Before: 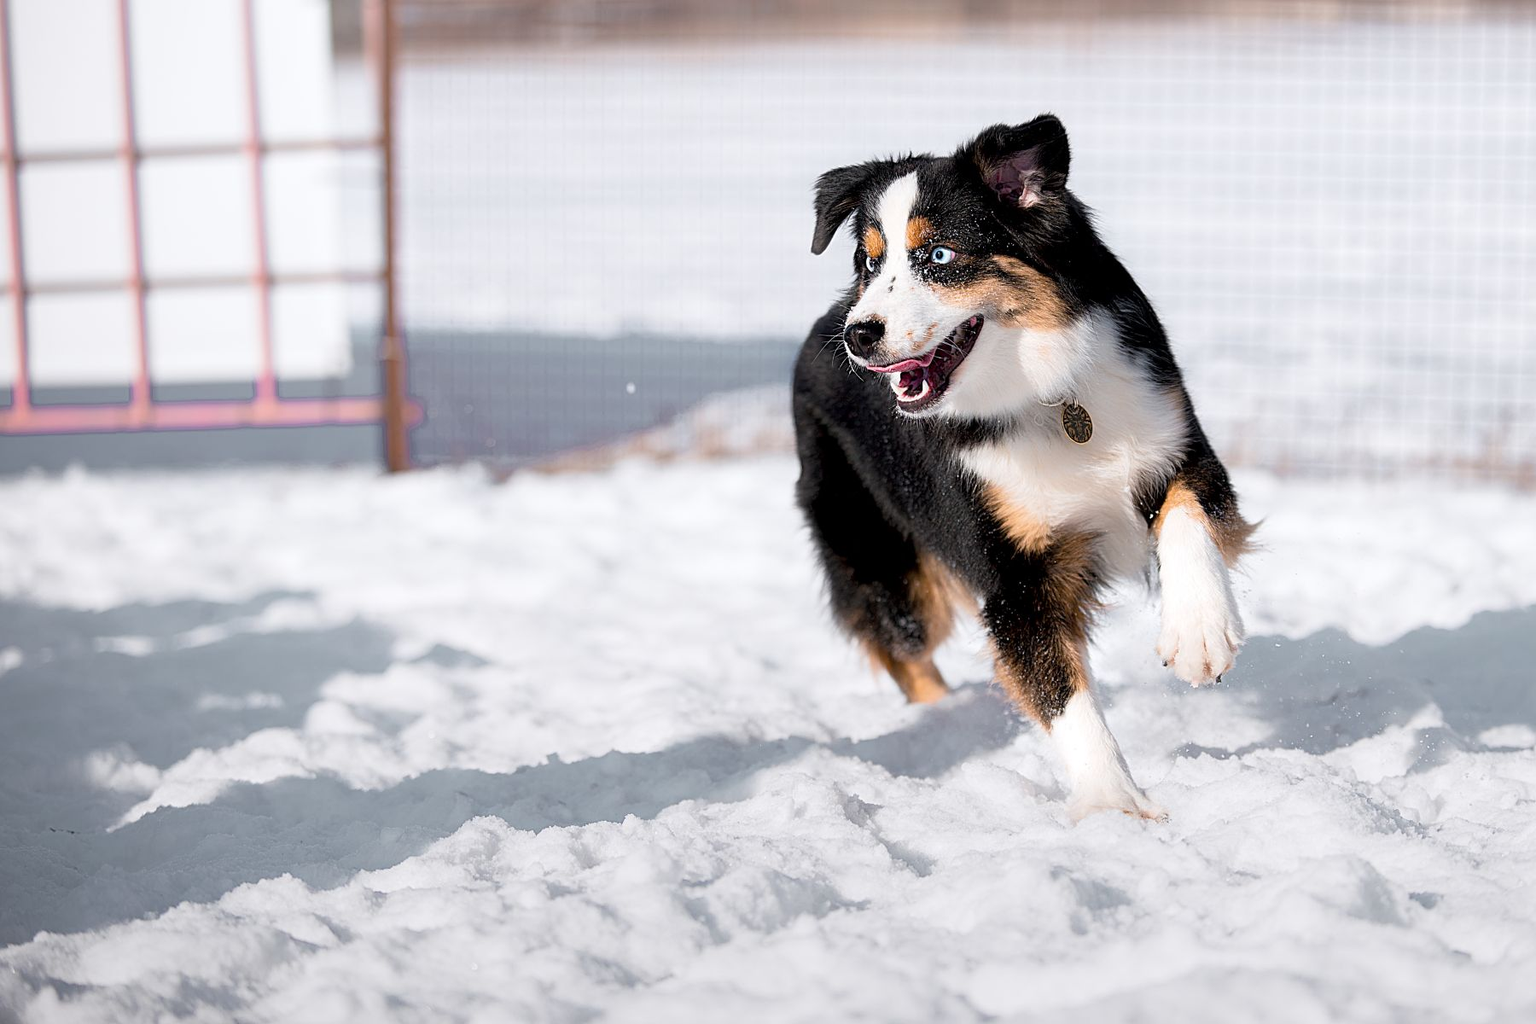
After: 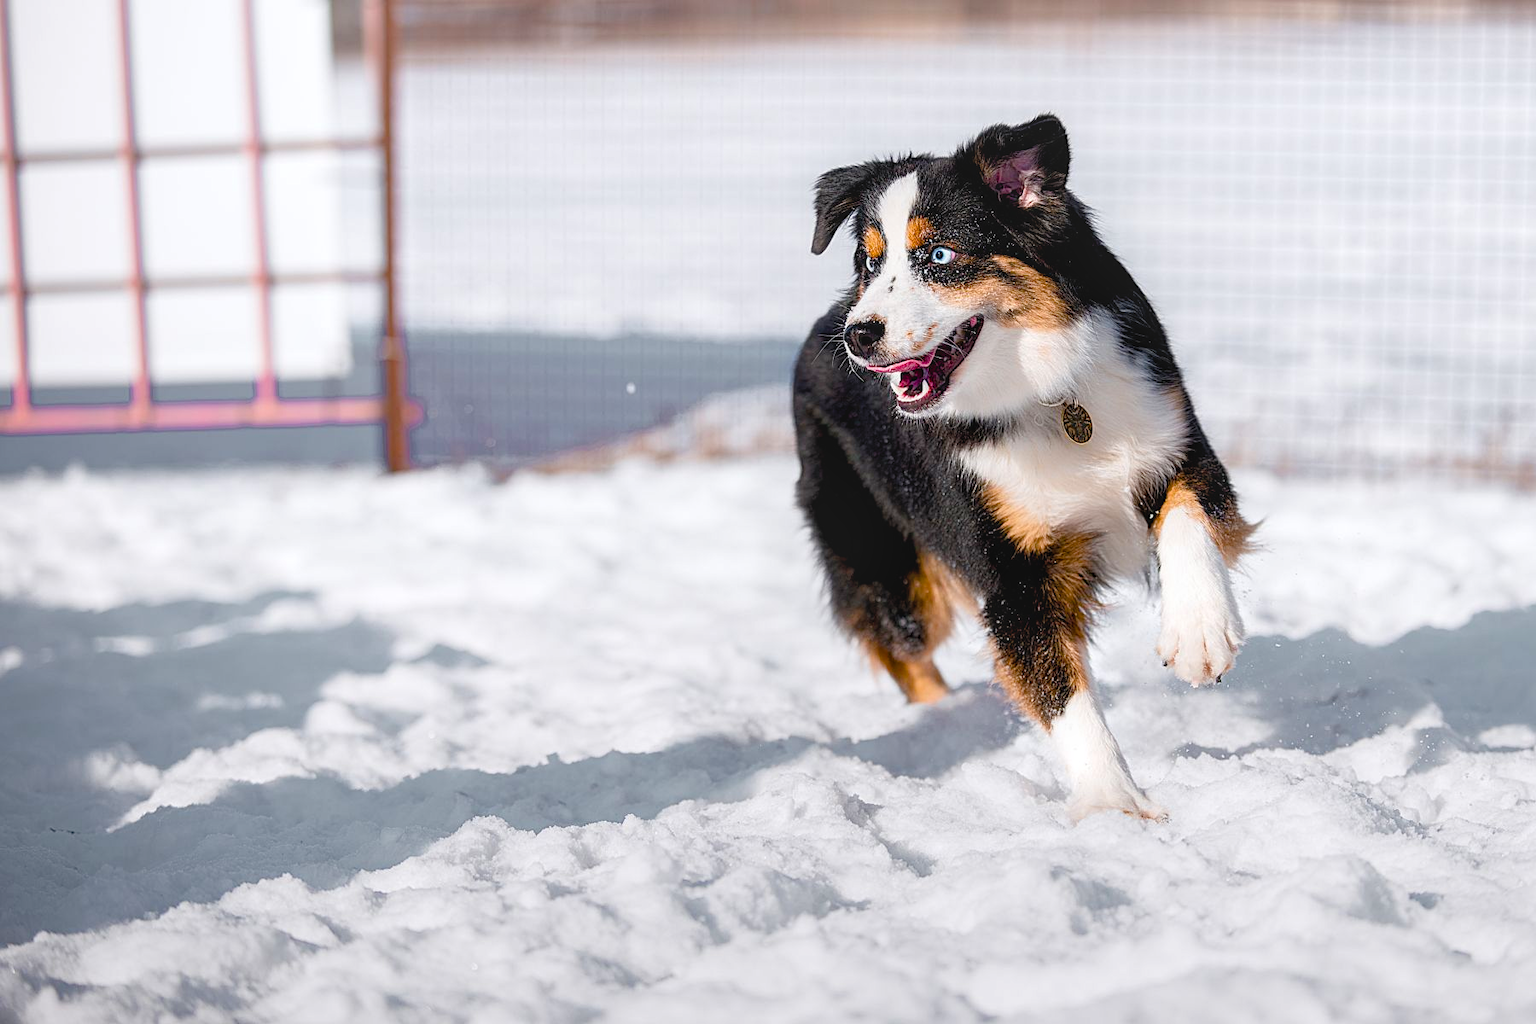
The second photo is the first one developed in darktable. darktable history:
color balance rgb: perceptual saturation grading › global saturation 35%, perceptual saturation grading › highlights -25%, perceptual saturation grading › shadows 50%
local contrast: detail 117%
